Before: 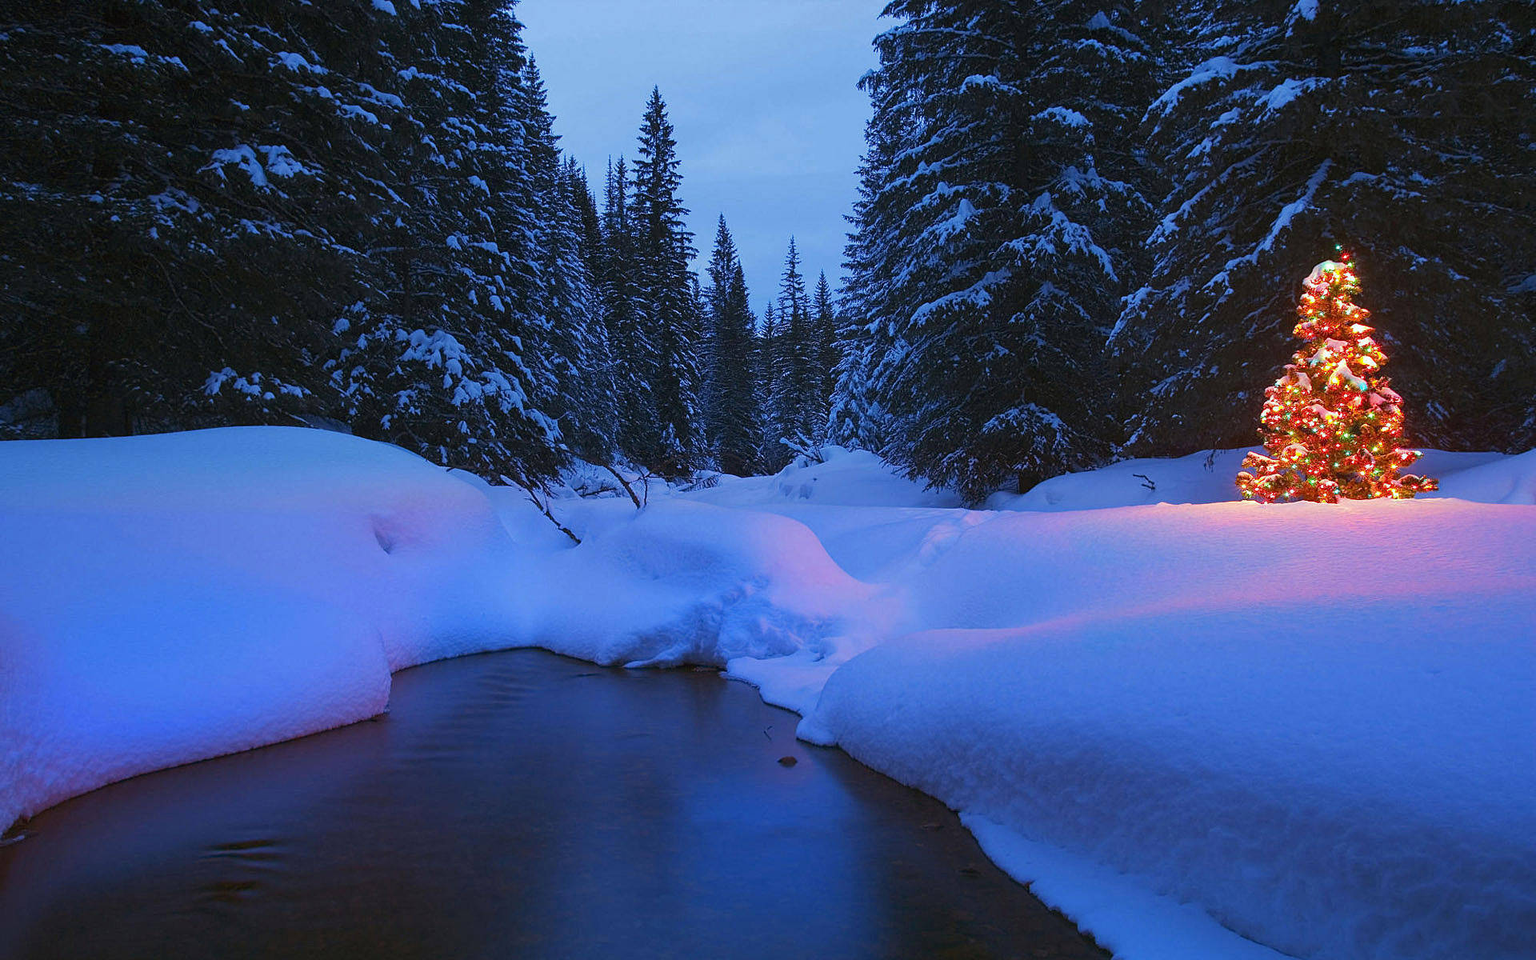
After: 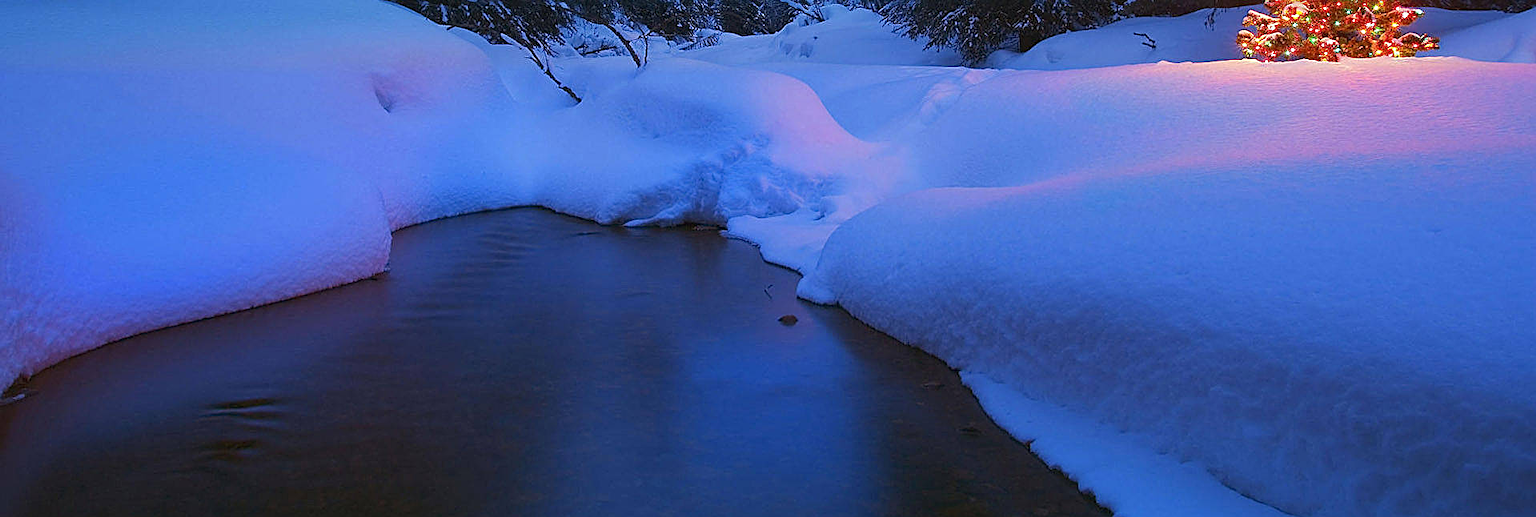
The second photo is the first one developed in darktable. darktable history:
sharpen: on, module defaults
crop and rotate: top 46.019%, right 0.027%
